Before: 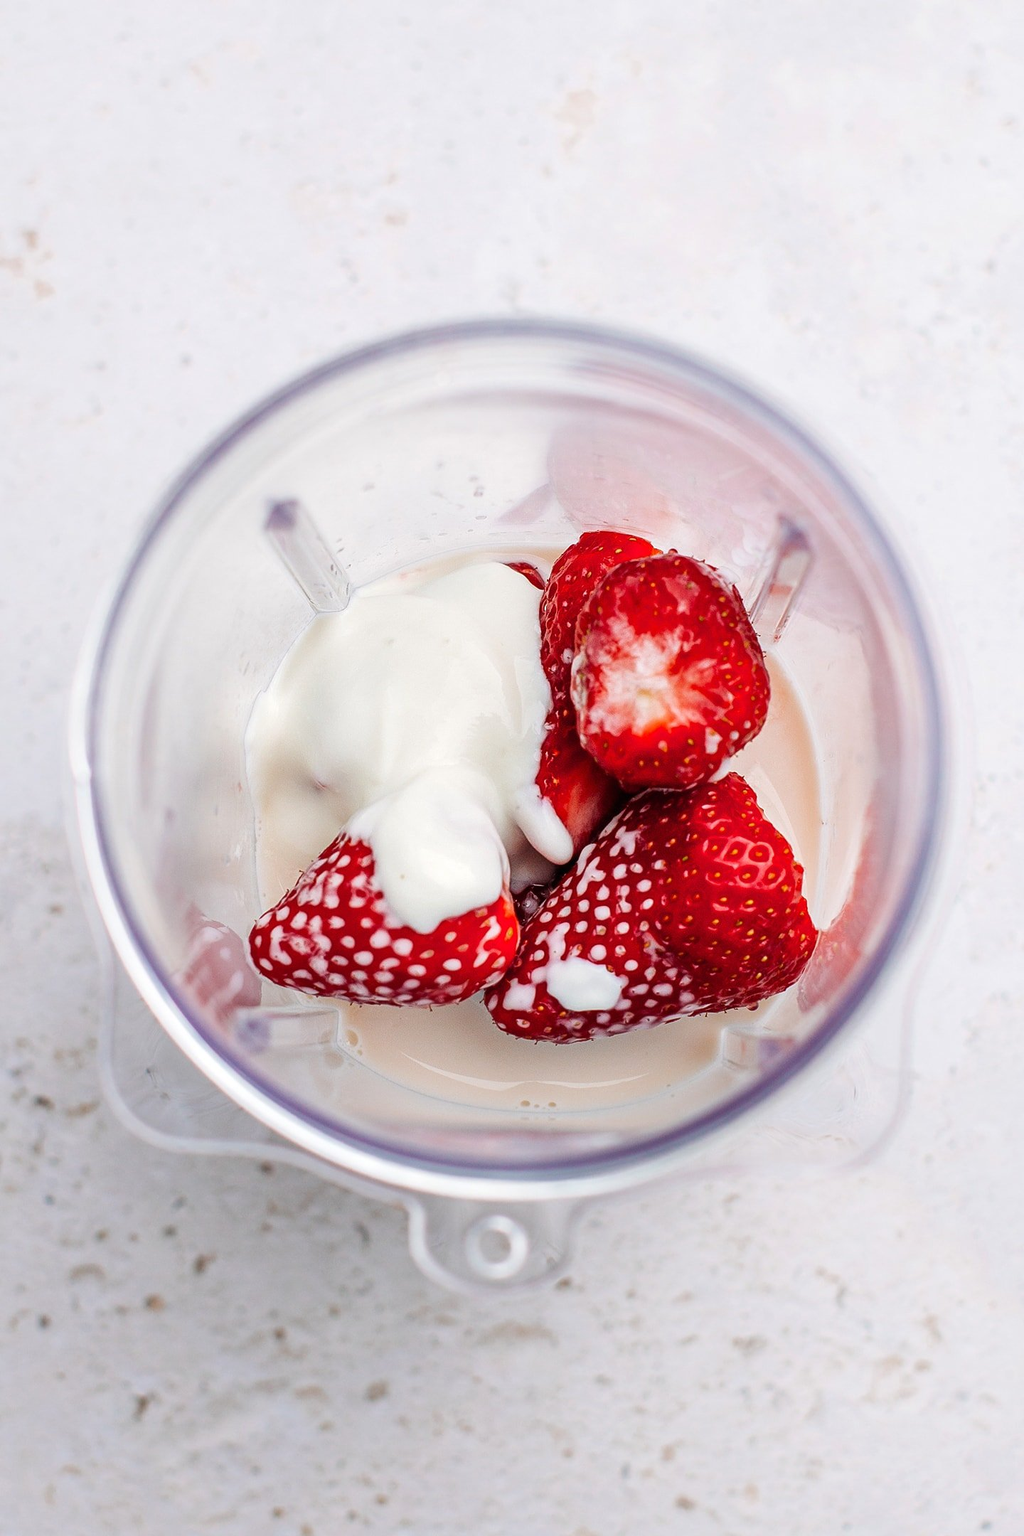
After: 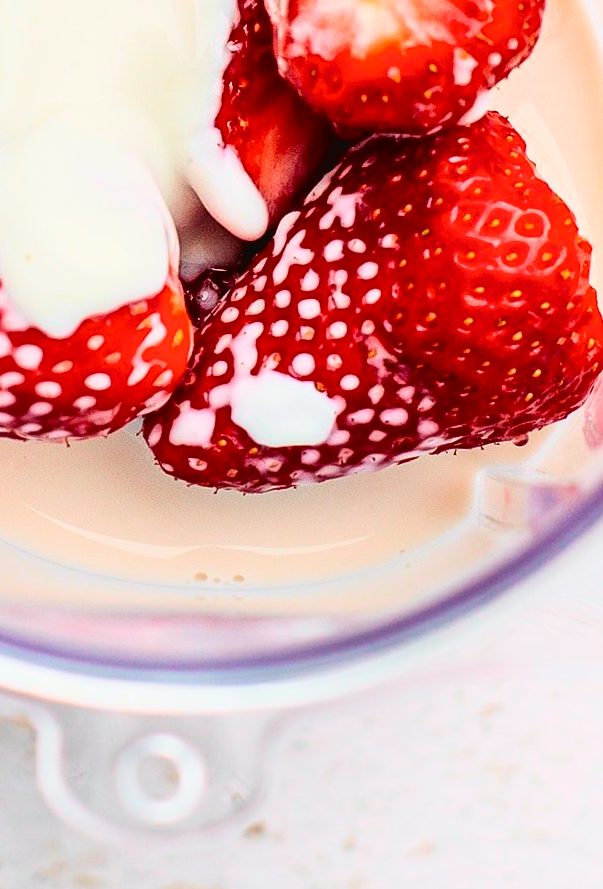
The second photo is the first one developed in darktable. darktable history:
crop: left 37.365%, top 45.158%, right 20.698%, bottom 13.648%
tone equalizer: edges refinement/feathering 500, mask exposure compensation -1.57 EV, preserve details no
tone curve: curves: ch0 [(0.003, 0.032) (0.037, 0.037) (0.142, 0.117) (0.279, 0.311) (0.405, 0.49) (0.526, 0.651) (0.722, 0.857) (0.875, 0.946) (1, 0.98)]; ch1 [(0, 0) (0.305, 0.325) (0.453, 0.437) (0.482, 0.473) (0.501, 0.498) (0.515, 0.523) (0.559, 0.591) (0.6, 0.659) (0.656, 0.71) (1, 1)]; ch2 [(0, 0) (0.323, 0.277) (0.424, 0.396) (0.479, 0.484) (0.499, 0.502) (0.515, 0.537) (0.564, 0.595) (0.644, 0.703) (0.742, 0.803) (1, 1)], color space Lab, independent channels, preserve colors none
